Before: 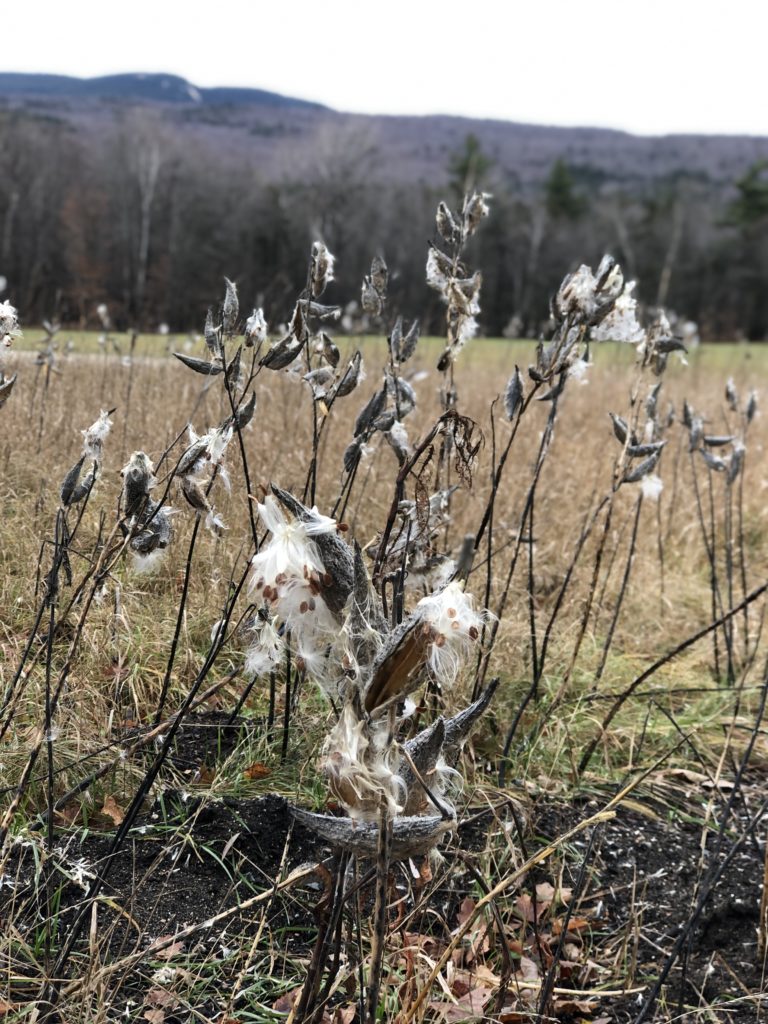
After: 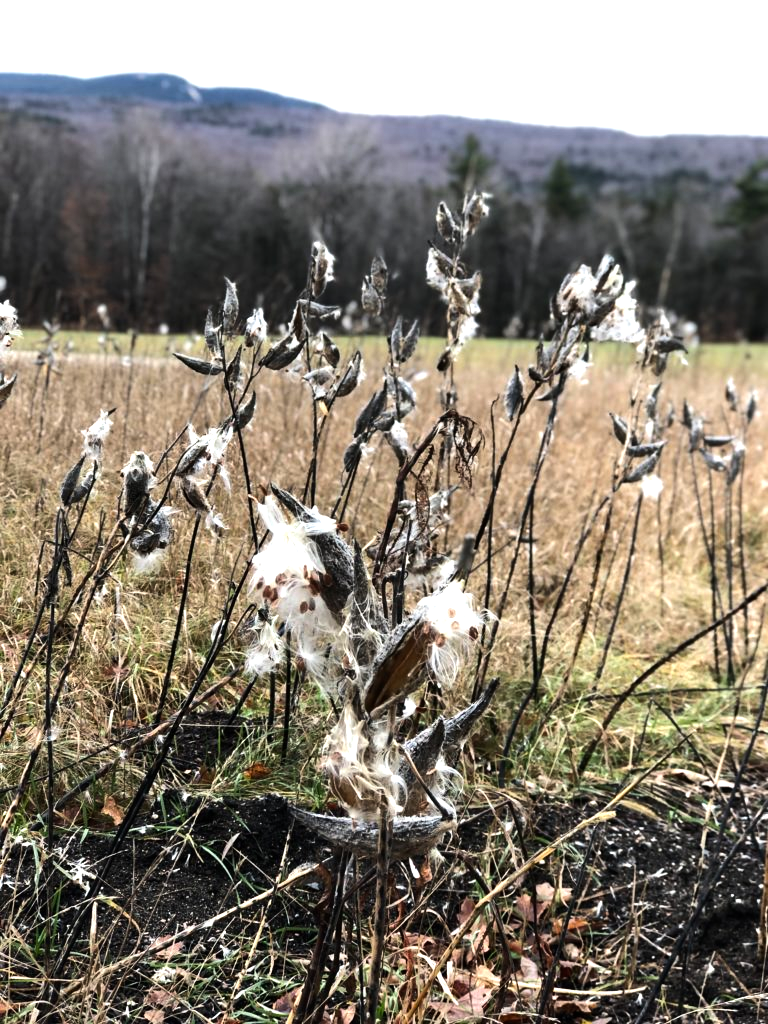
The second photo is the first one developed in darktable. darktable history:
tone equalizer: -8 EV -0.75 EV, -7 EV -0.7 EV, -6 EV -0.6 EV, -5 EV -0.4 EV, -3 EV 0.4 EV, -2 EV 0.6 EV, -1 EV 0.7 EV, +0 EV 0.75 EV, edges refinement/feathering 500, mask exposure compensation -1.57 EV, preserve details no
haze removal: strength 0.1, compatibility mode true, adaptive false
